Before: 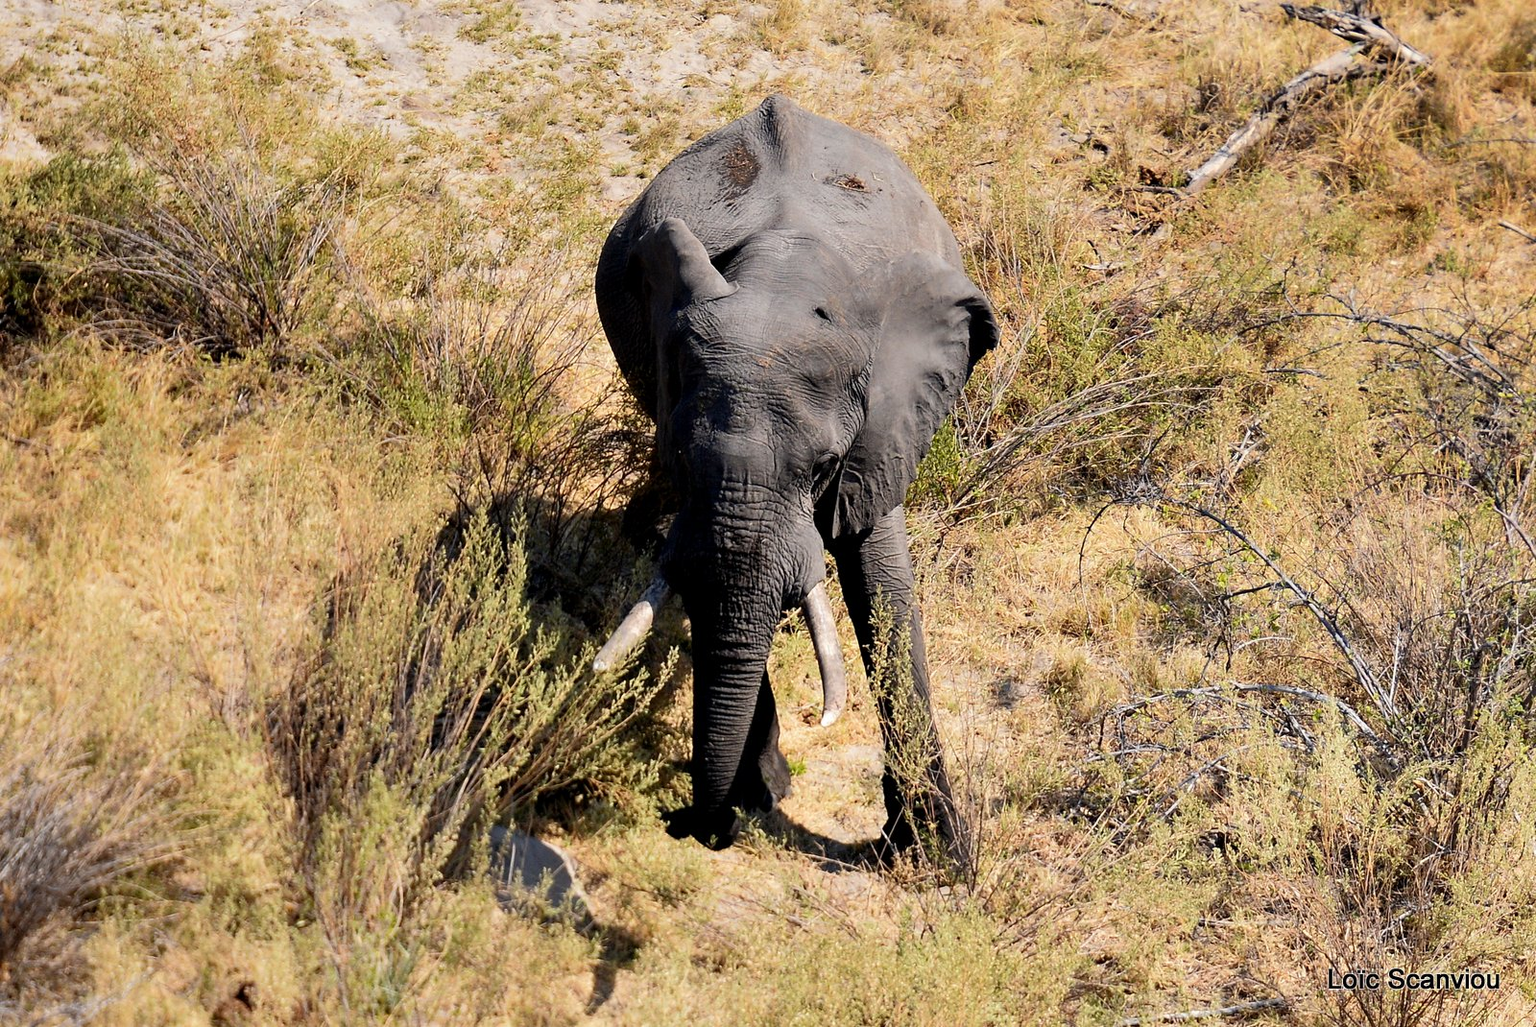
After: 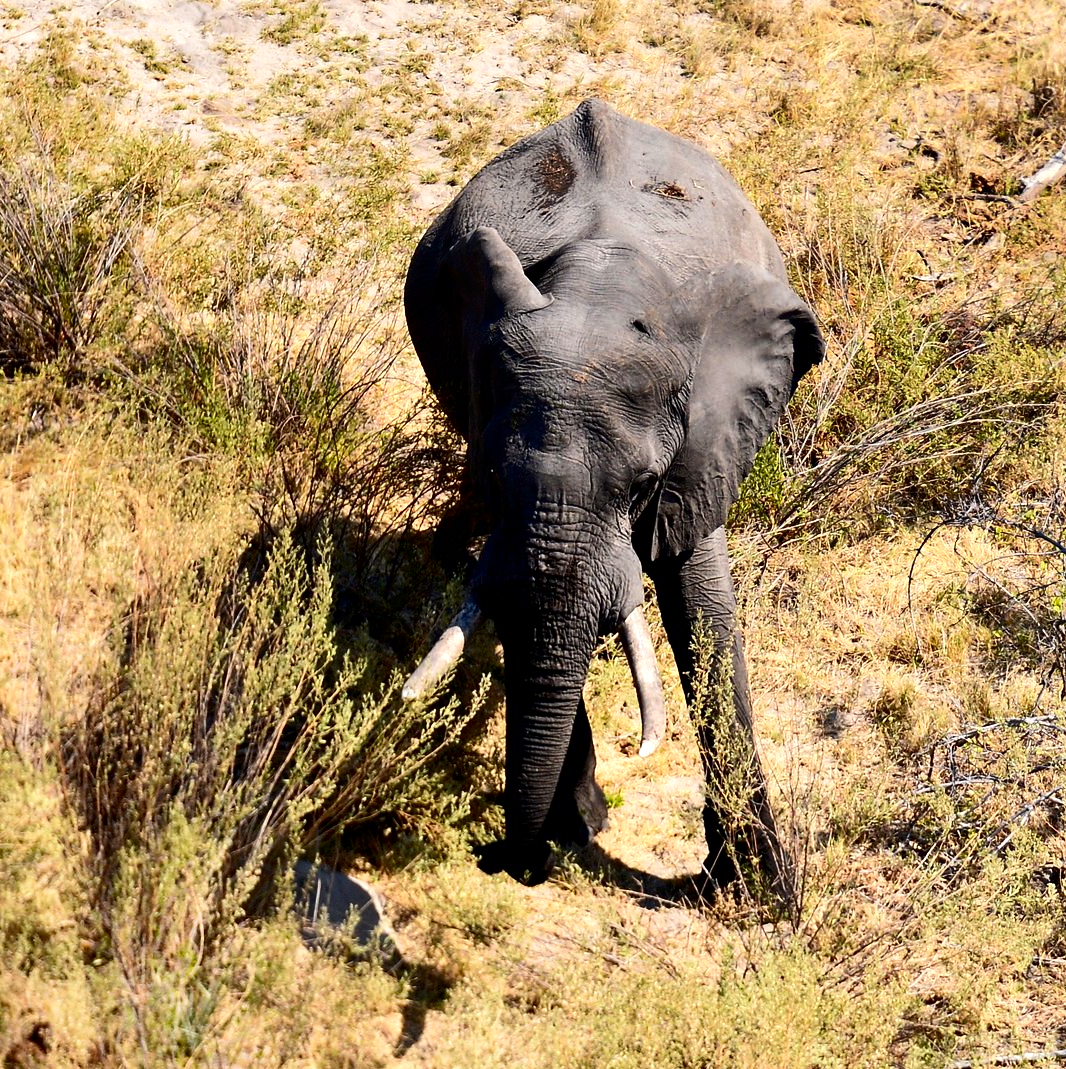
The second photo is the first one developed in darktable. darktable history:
contrast brightness saturation: contrast 0.209, brightness -0.103, saturation 0.209
crop and rotate: left 13.605%, right 19.758%
shadows and highlights: radius 46.82, white point adjustment 6.5, compress 79.81%, soften with gaussian
